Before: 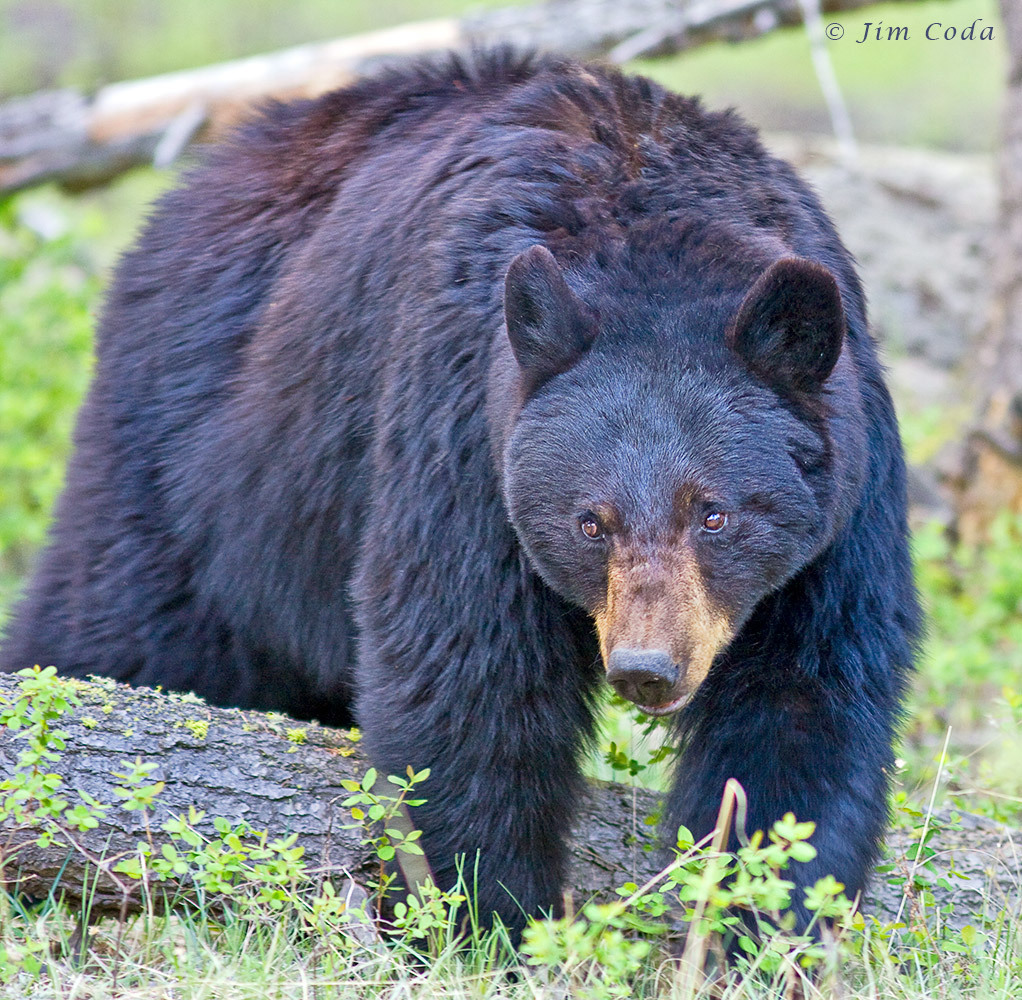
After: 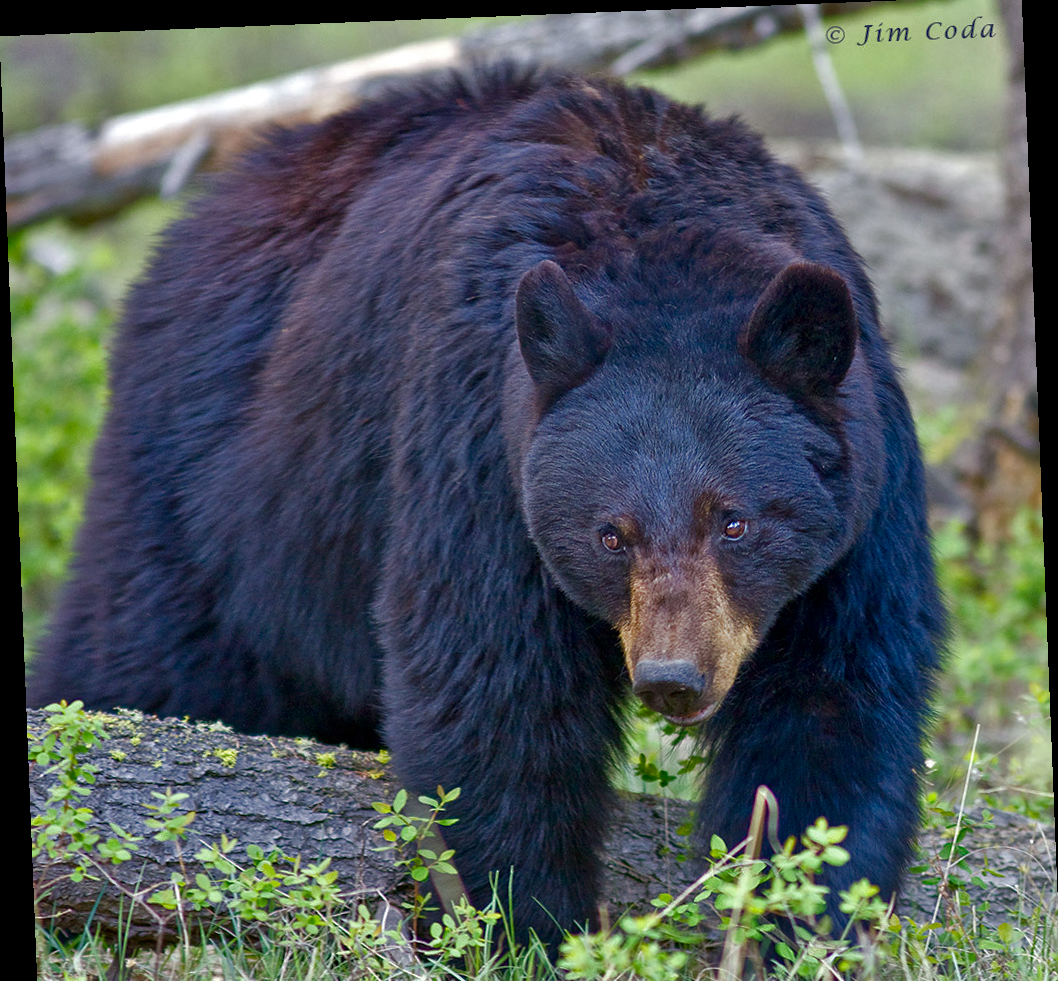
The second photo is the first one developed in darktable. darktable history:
base curve: curves: ch0 [(0, 0) (0.826, 0.587) (1, 1)]
contrast brightness saturation: contrast 0.13, brightness -0.05, saturation 0.16
rotate and perspective: rotation -2.29°, automatic cropping off
crop: top 0.448%, right 0.264%, bottom 5.045%
